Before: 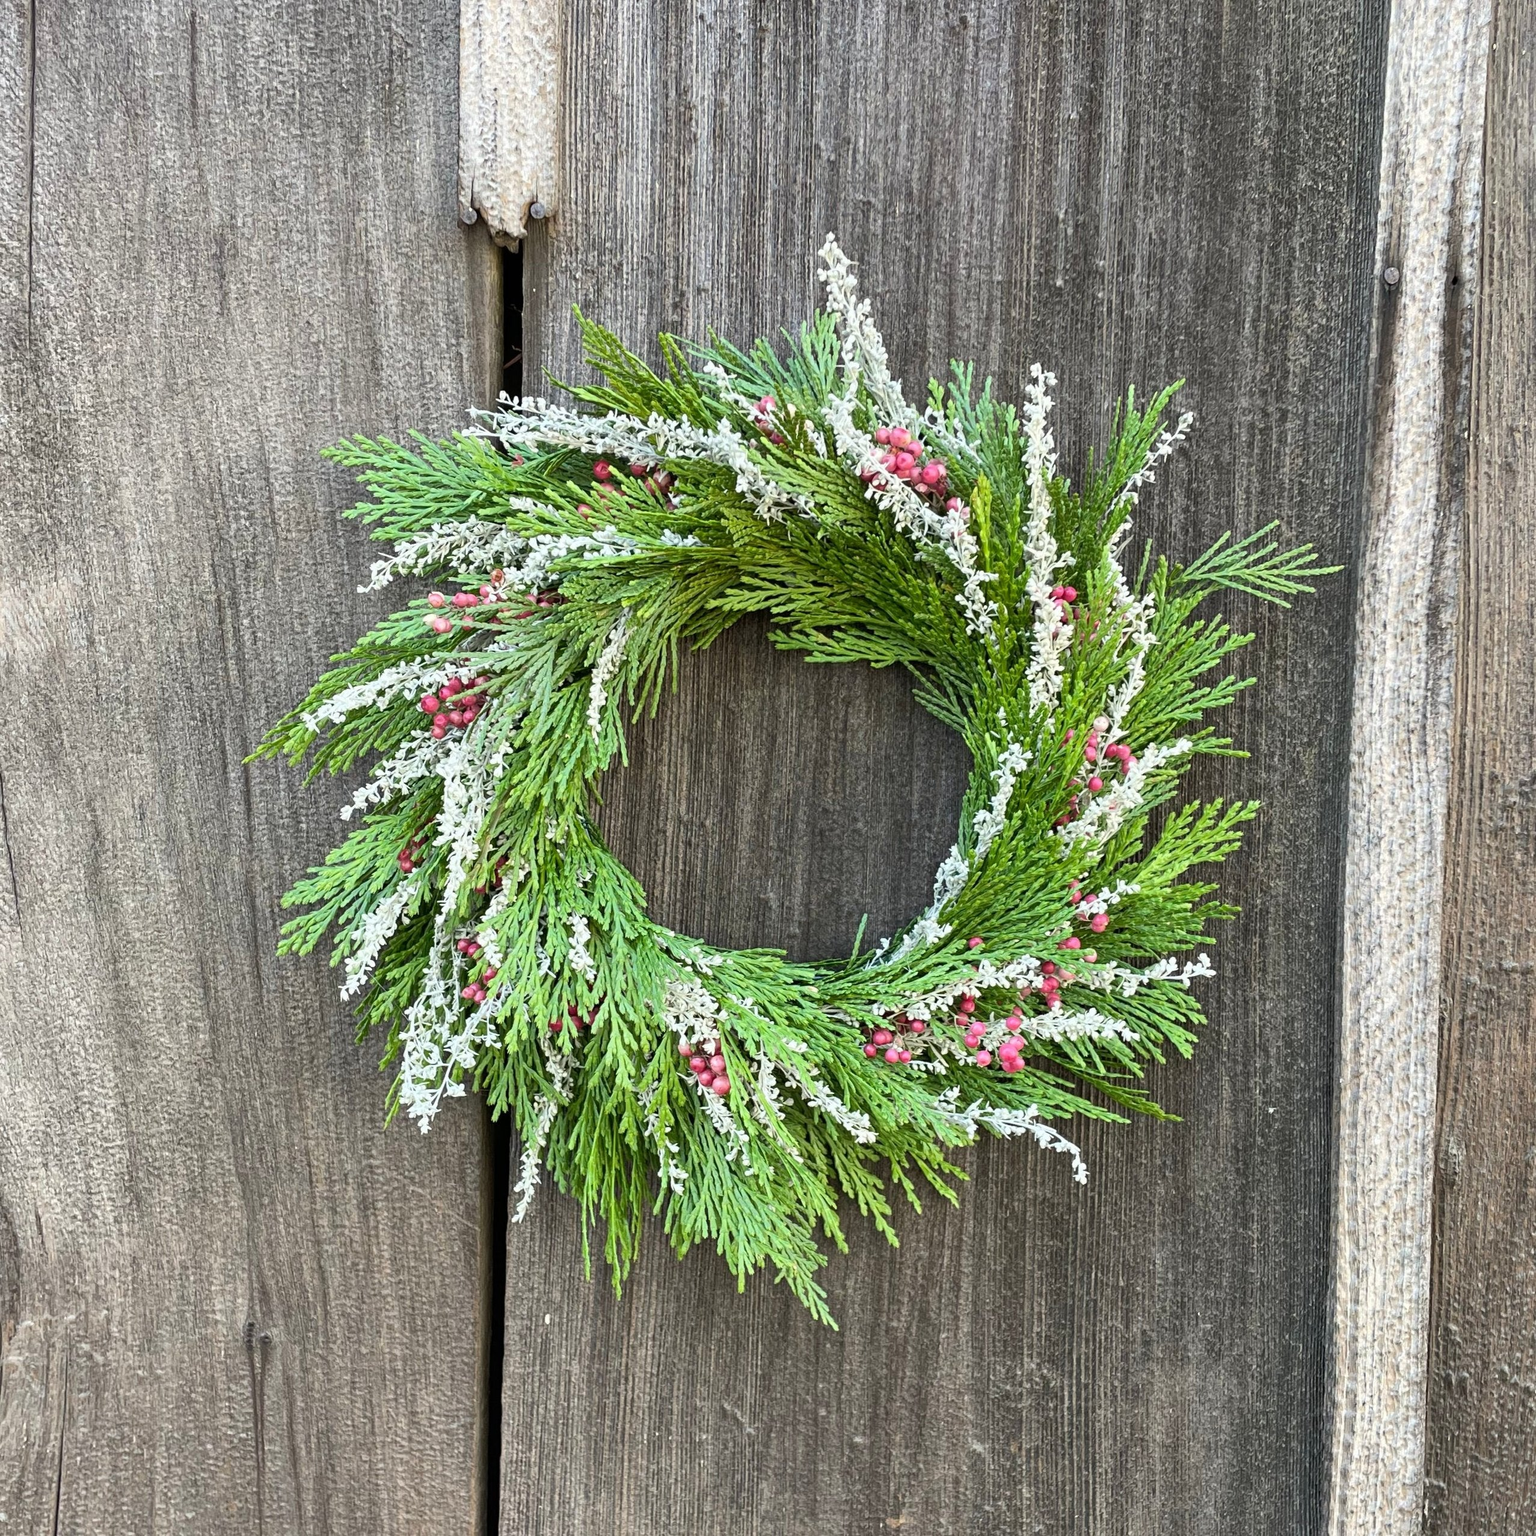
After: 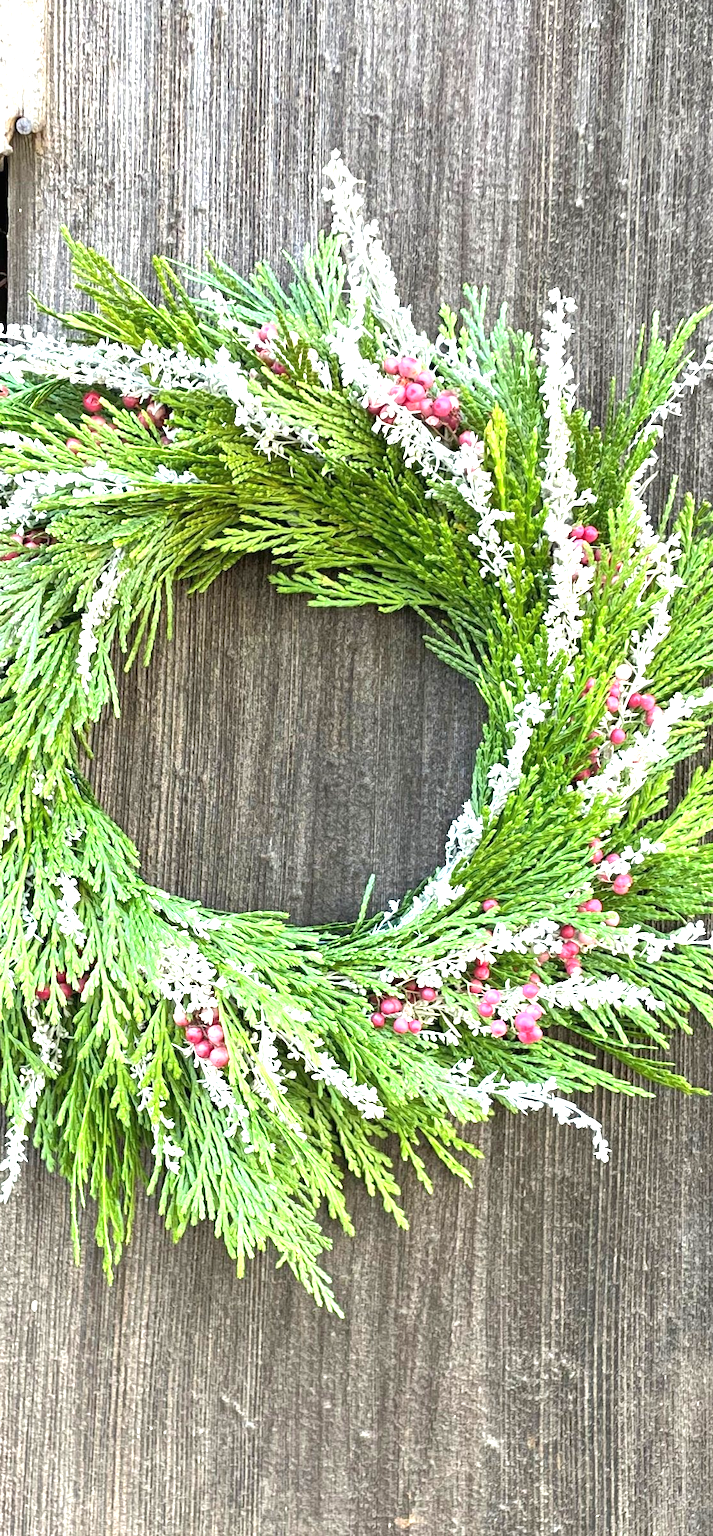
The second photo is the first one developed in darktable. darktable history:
exposure: black level correction 0, exposure 1.107 EV, compensate highlight preservation false
tone equalizer: on, module defaults
crop: left 33.572%, top 6.045%, right 22.81%
